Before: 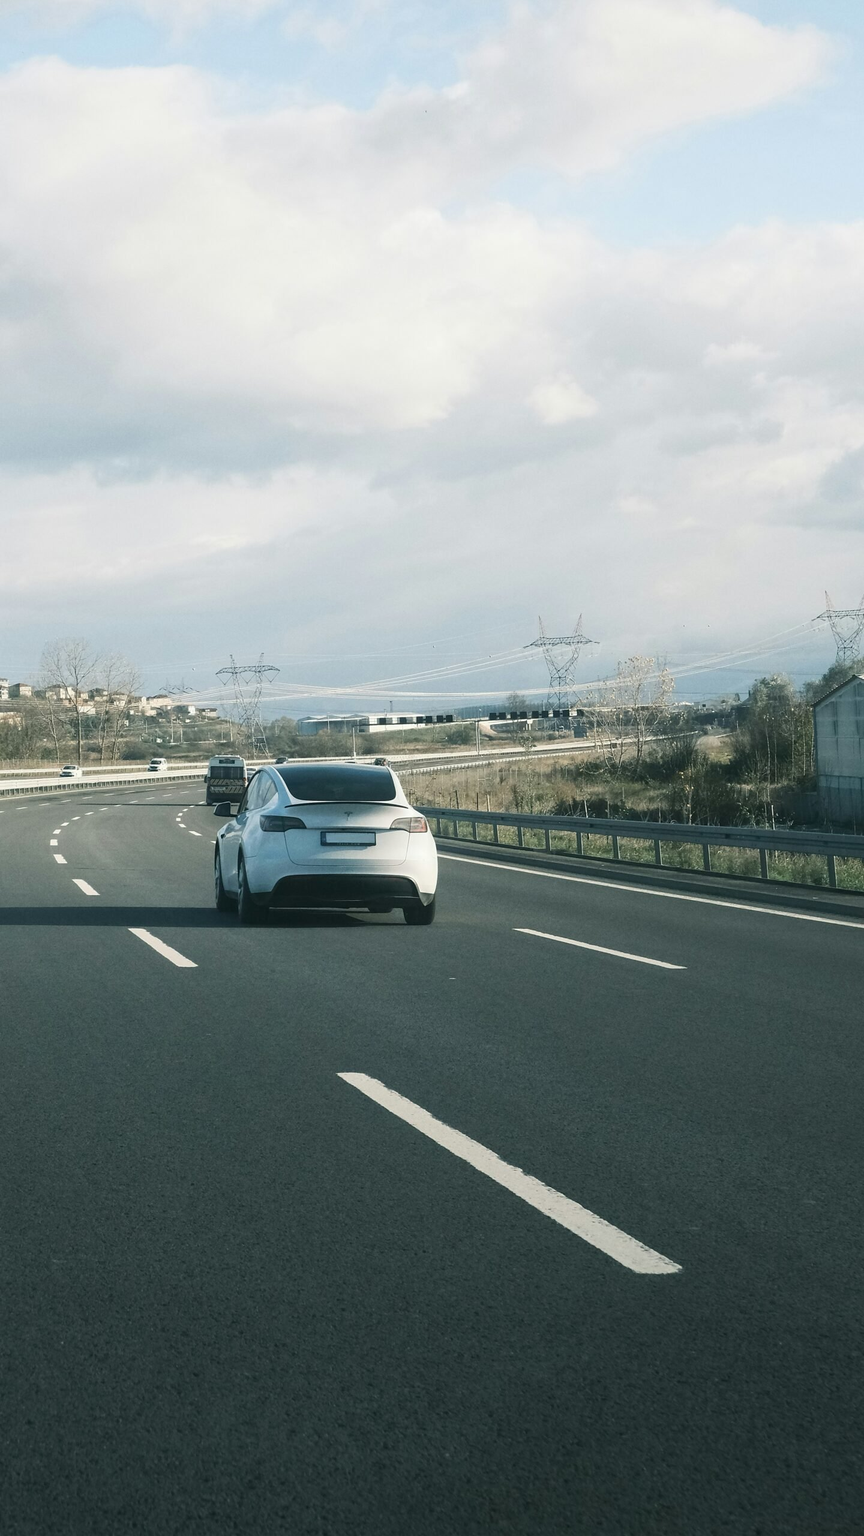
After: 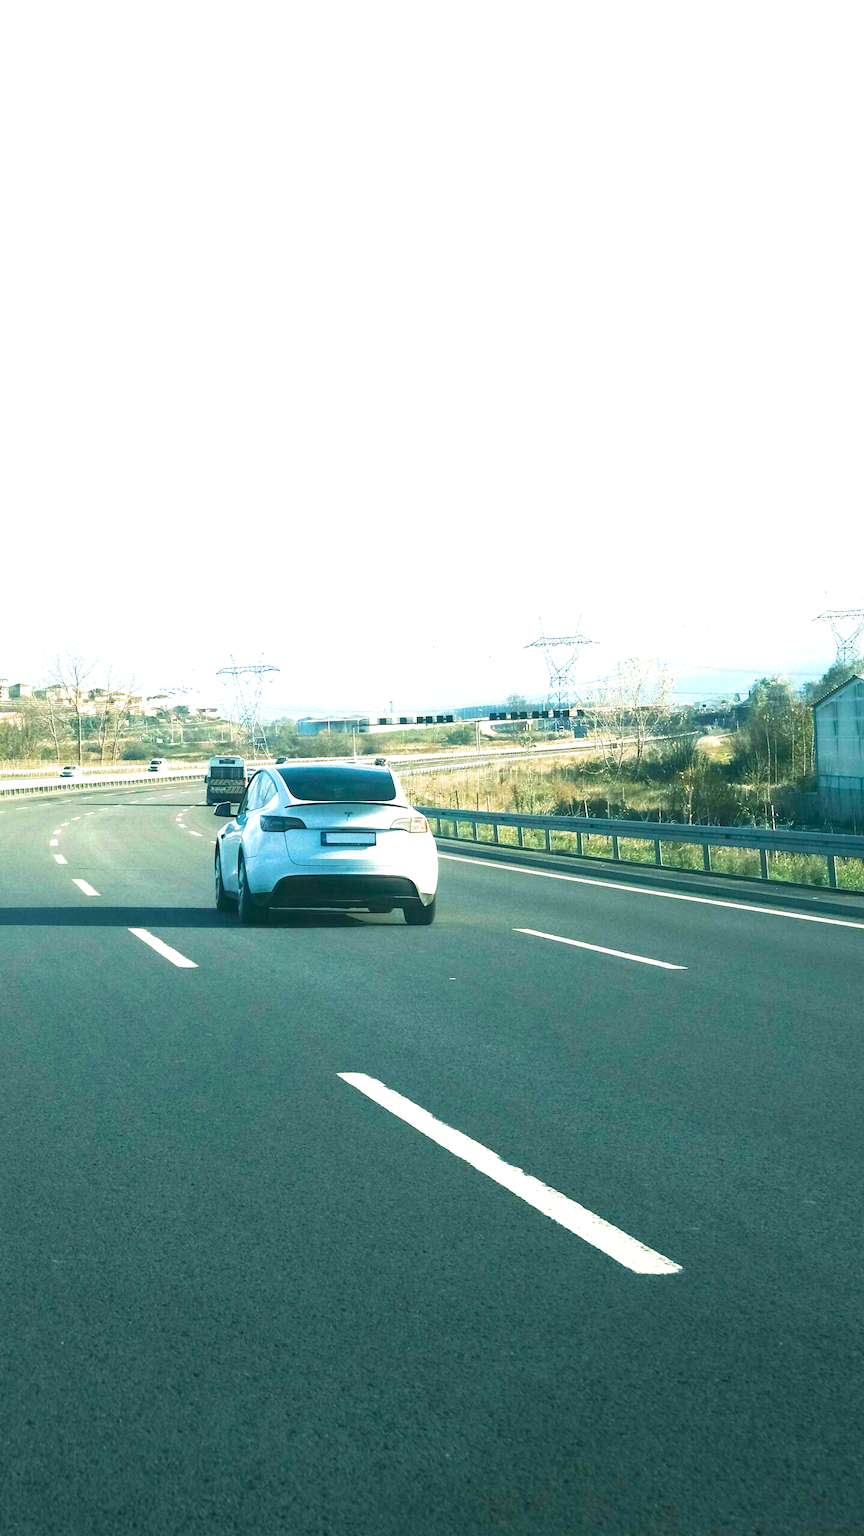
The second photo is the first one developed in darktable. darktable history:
velvia: strength 73.39%
exposure: black level correction 0, exposure 1.2 EV, compensate exposure bias true, compensate highlight preservation false
